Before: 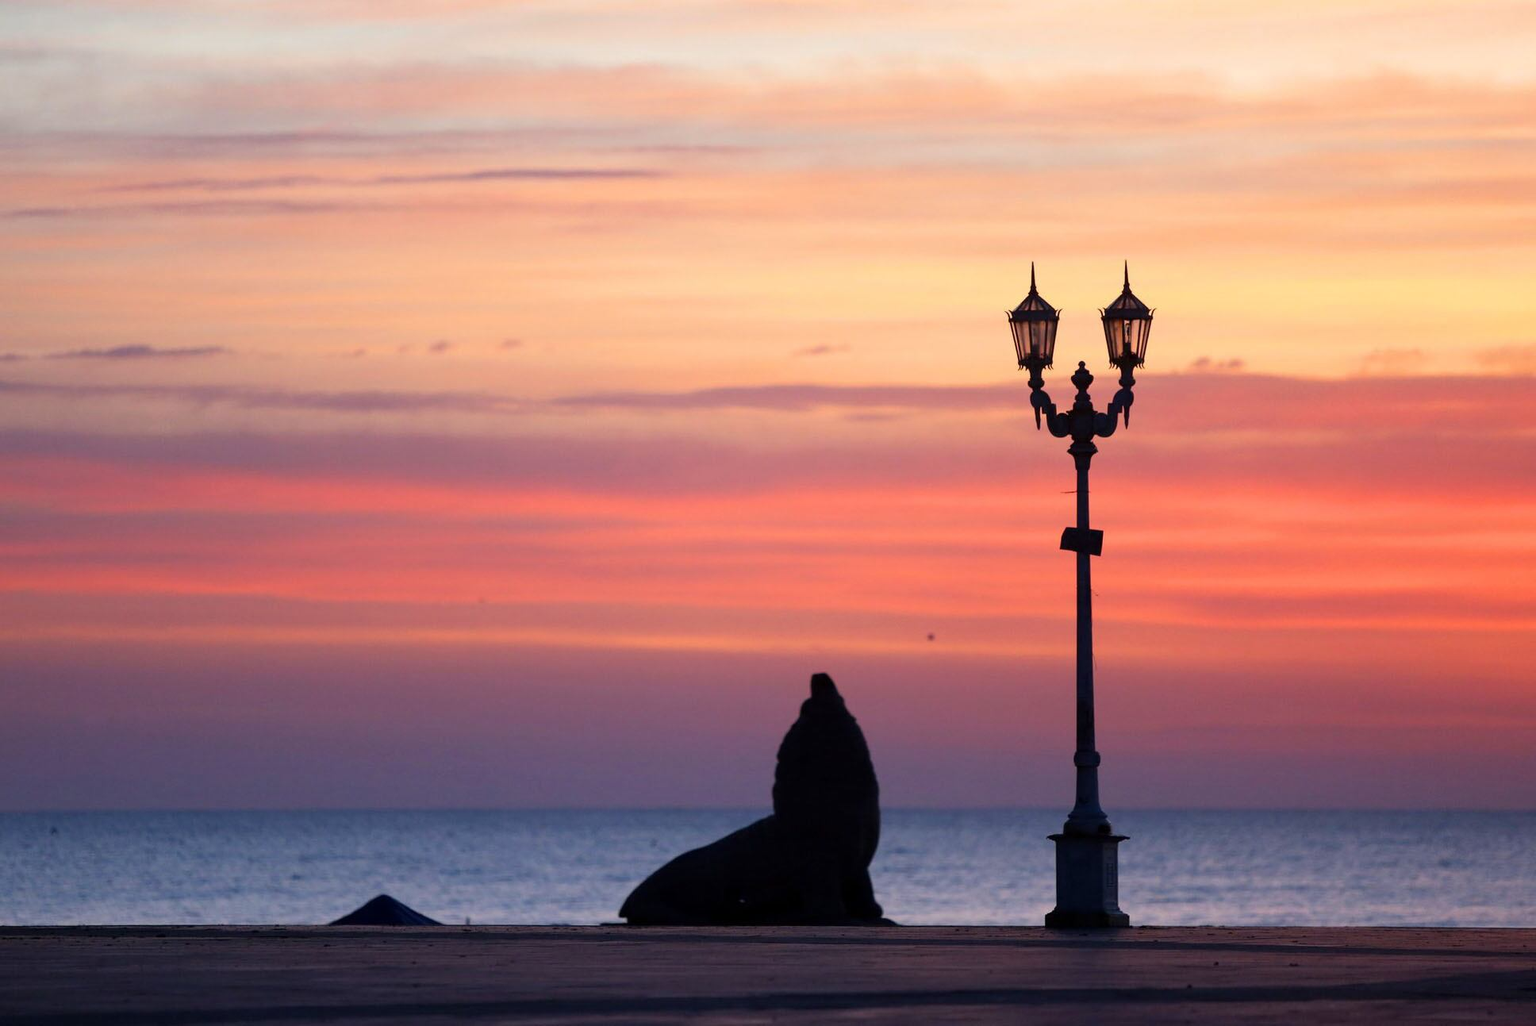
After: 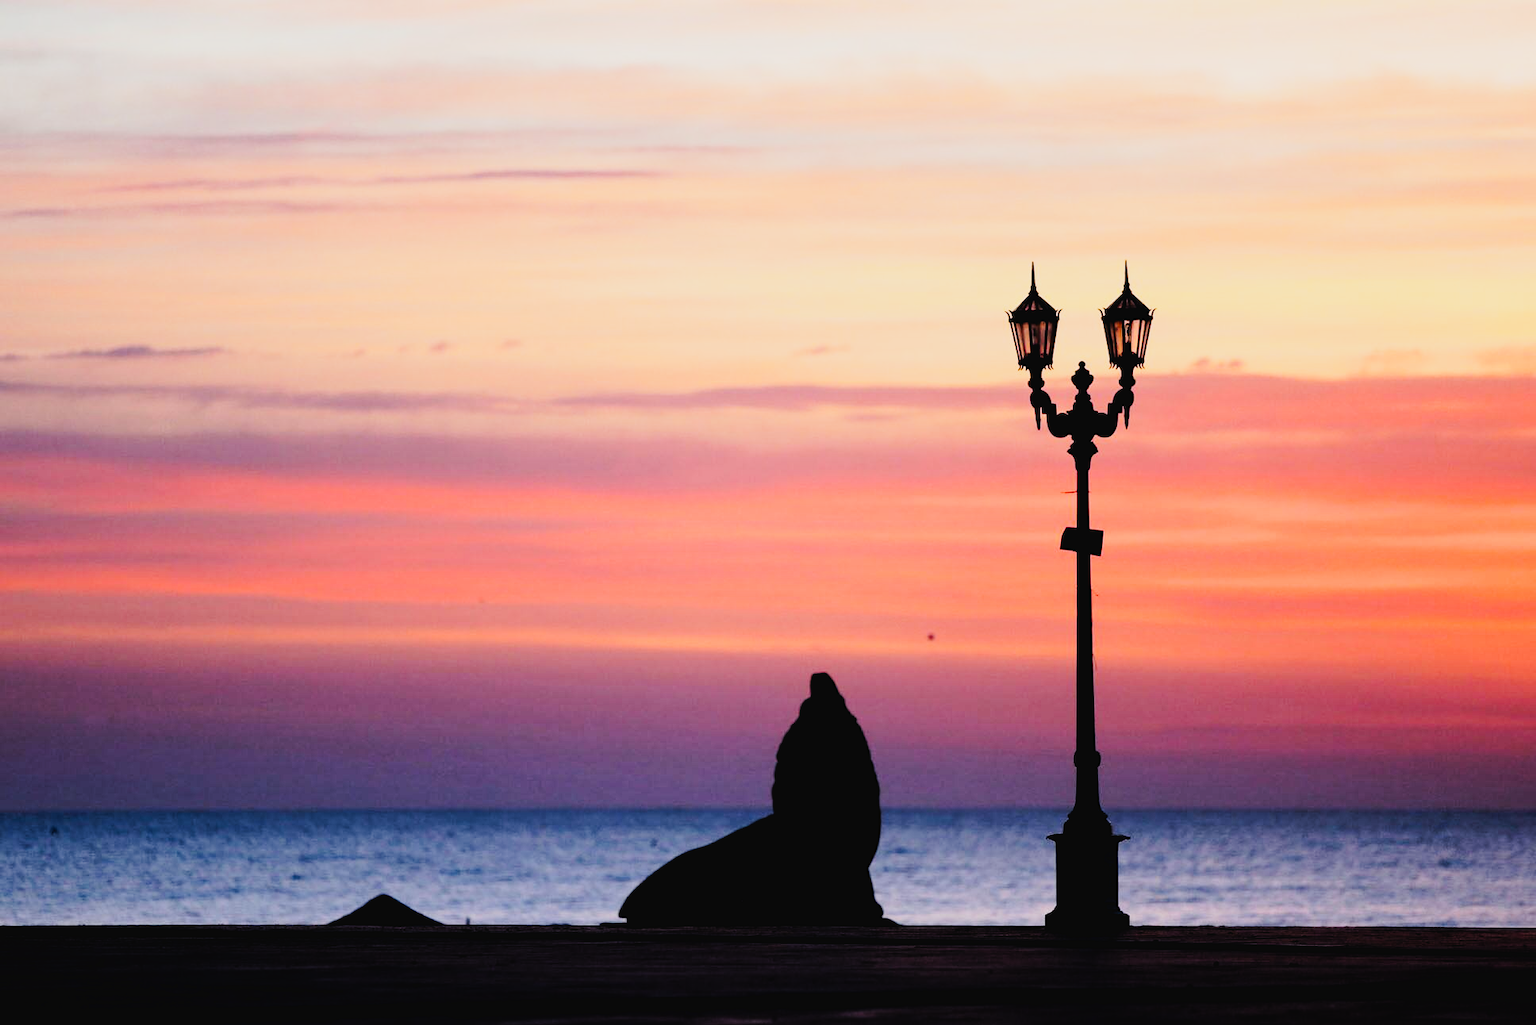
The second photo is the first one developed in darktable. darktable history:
exposure: black level correction 0.013, compensate highlight preservation false
filmic rgb: black relative exposure -5.05 EV, white relative exposure 4 EV, hardness 2.88, contrast 1.3
tone curve: curves: ch0 [(0, 0.023) (0.103, 0.087) (0.277, 0.28) (0.46, 0.554) (0.569, 0.68) (0.735, 0.843) (0.994, 0.984)]; ch1 [(0, 0) (0.324, 0.285) (0.456, 0.438) (0.488, 0.497) (0.512, 0.503) (0.535, 0.535) (0.599, 0.606) (0.715, 0.738) (1, 1)]; ch2 [(0, 0) (0.369, 0.388) (0.449, 0.431) (0.478, 0.471) (0.502, 0.503) (0.55, 0.553) (0.603, 0.602) (0.656, 0.713) (1, 1)], preserve colors none
